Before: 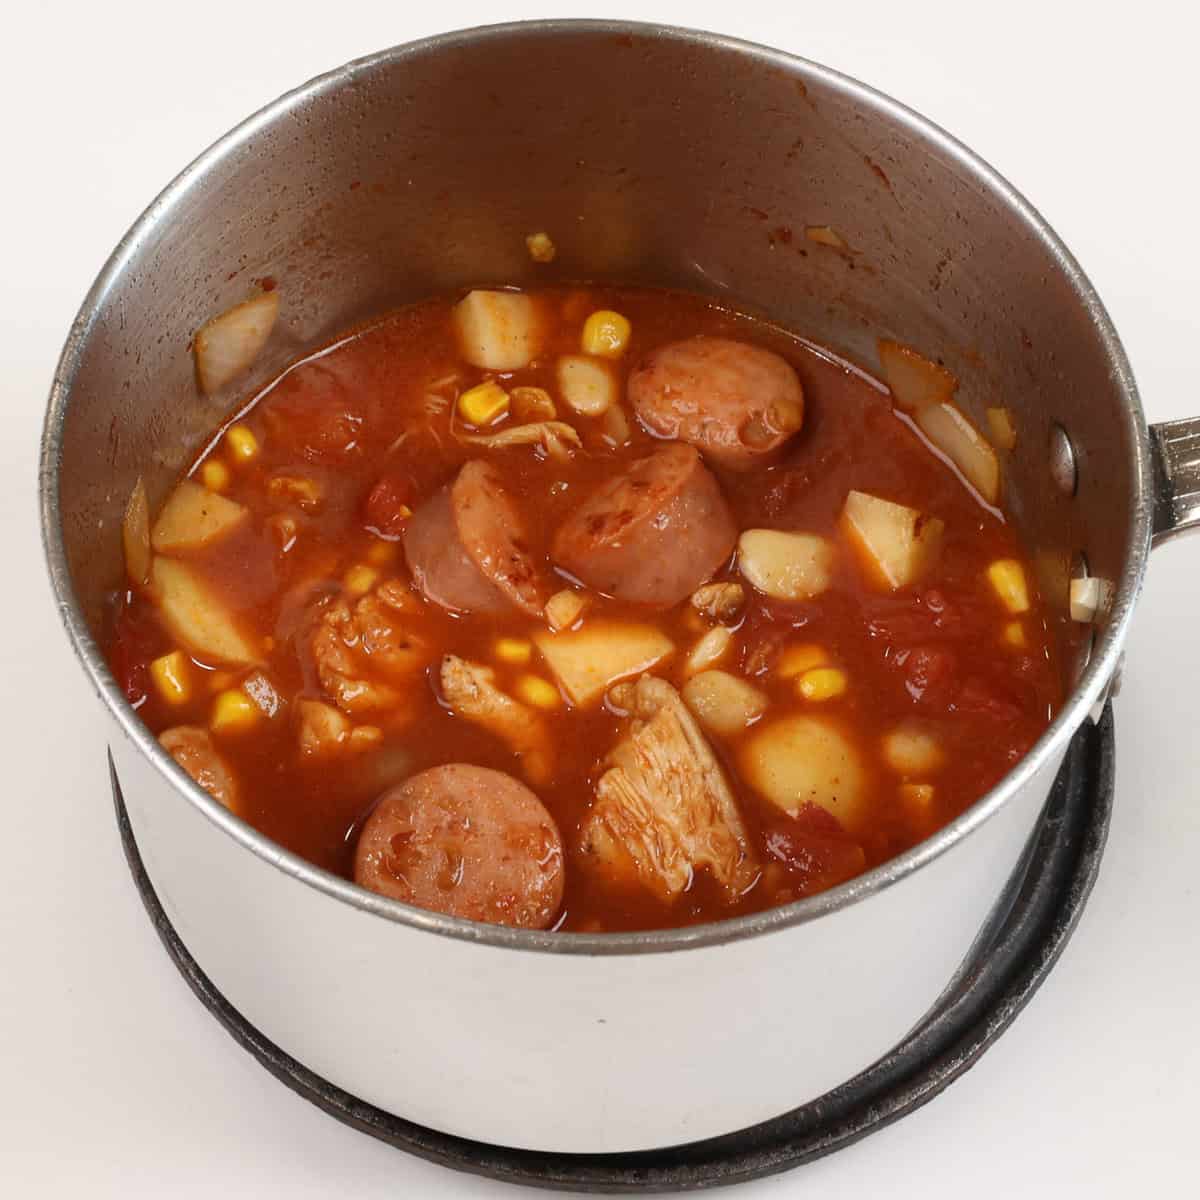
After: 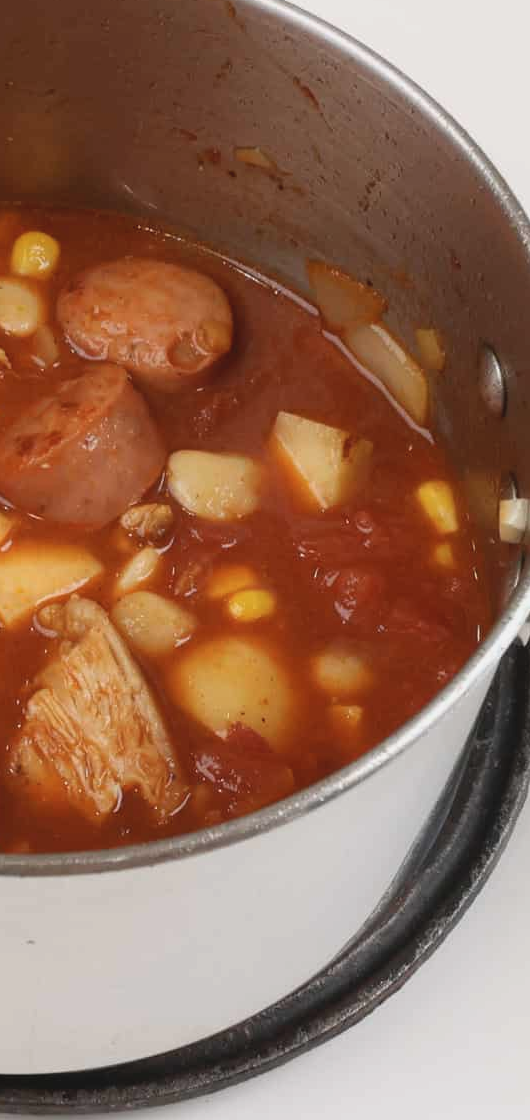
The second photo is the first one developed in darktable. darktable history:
contrast brightness saturation: contrast -0.1, saturation -0.1
crop: left 47.628%, top 6.643%, right 7.874%
